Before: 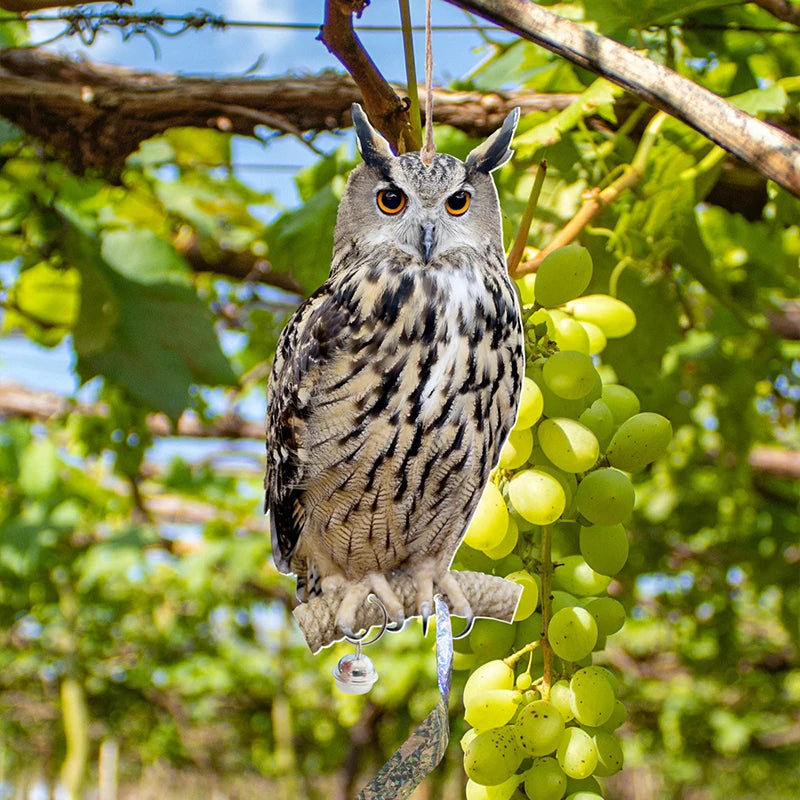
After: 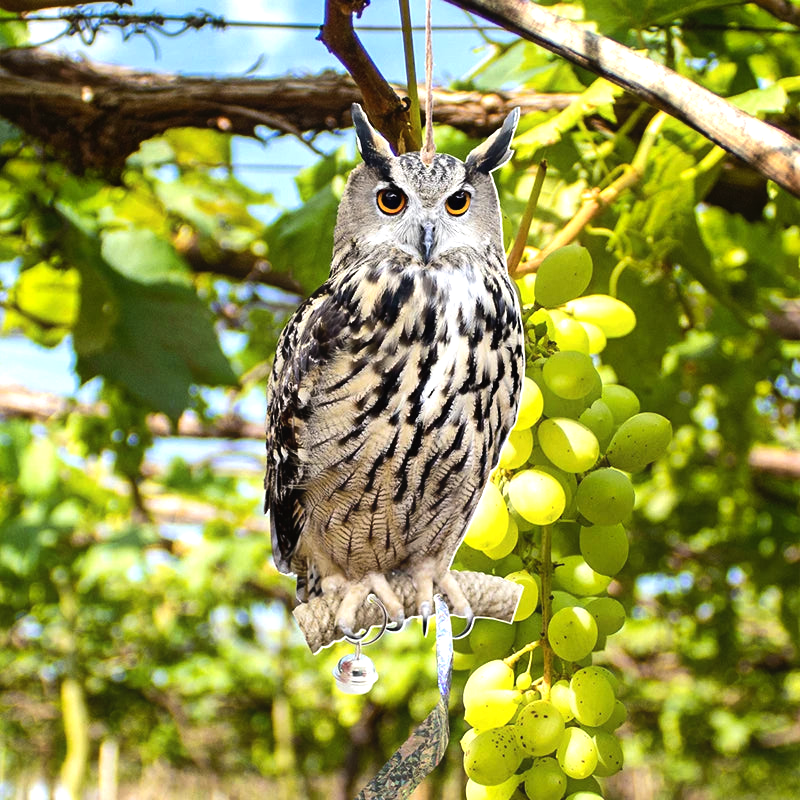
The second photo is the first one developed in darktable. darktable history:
contrast equalizer: octaves 7, y [[0.6 ×6], [0.55 ×6], [0 ×6], [0 ×6], [0 ×6]], mix -0.3
tone equalizer: -8 EV -0.75 EV, -7 EV -0.7 EV, -6 EV -0.6 EV, -5 EV -0.4 EV, -3 EV 0.4 EV, -2 EV 0.6 EV, -1 EV 0.7 EV, +0 EV 0.75 EV, edges refinement/feathering 500, mask exposure compensation -1.57 EV, preserve details no
